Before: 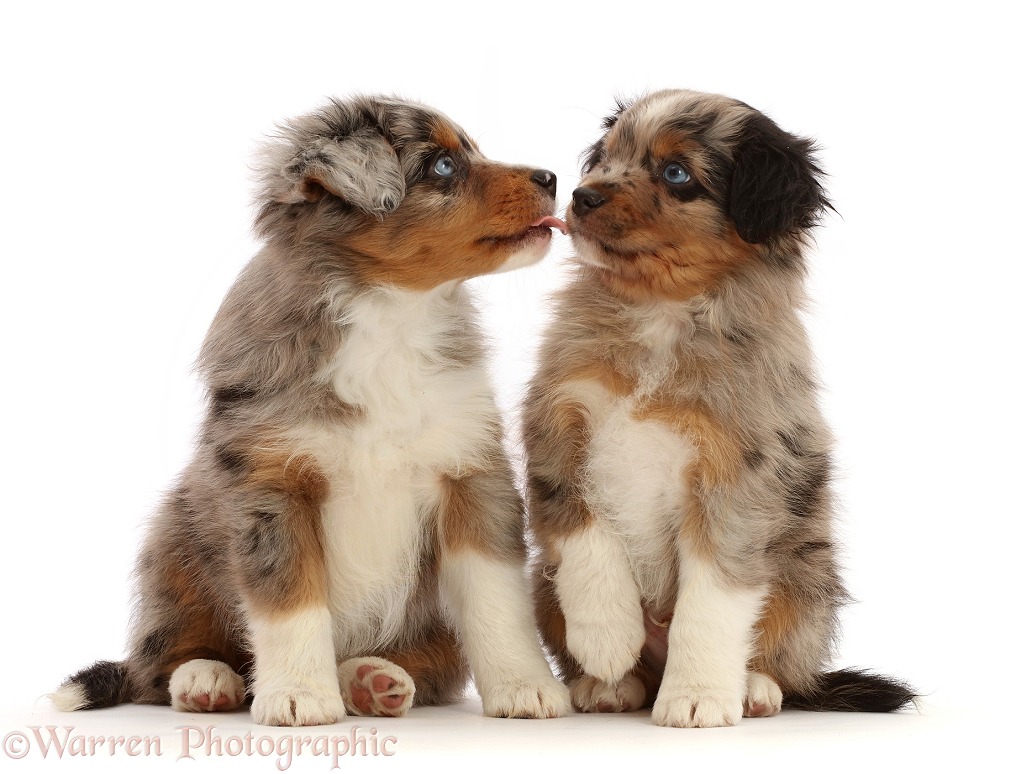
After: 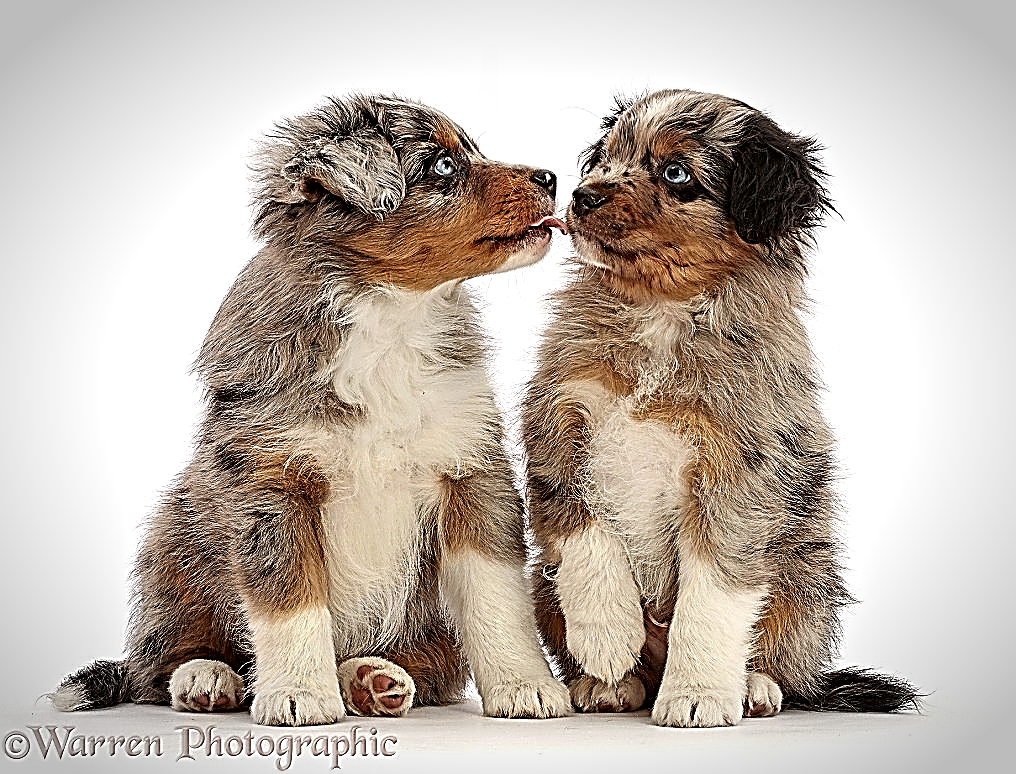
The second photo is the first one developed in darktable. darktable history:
contrast equalizer: octaves 7, y [[0.5, 0.542, 0.583, 0.625, 0.667, 0.708], [0.5 ×6], [0.5 ×6], [0 ×6], [0 ×6]]
sharpen: amount 2
vignetting: automatic ratio true
